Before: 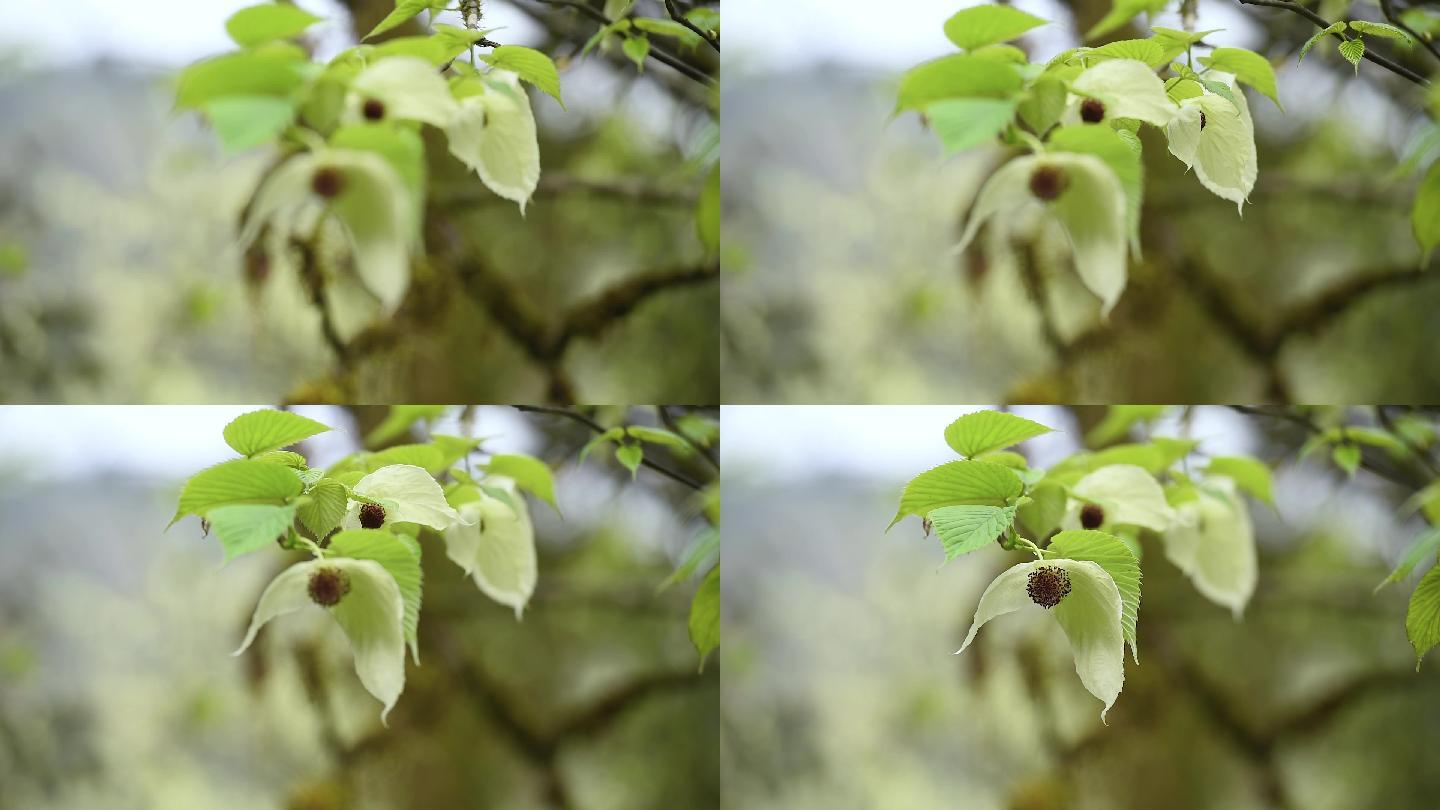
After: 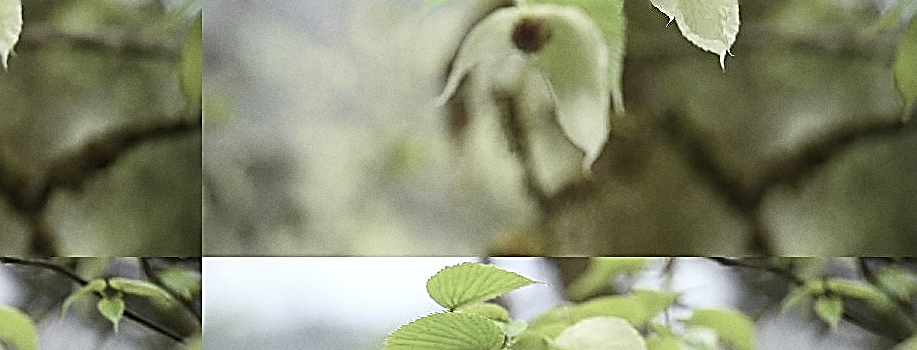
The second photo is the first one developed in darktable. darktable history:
contrast brightness saturation: contrast 0.1, saturation -0.36
grain: on, module defaults
crop: left 36.005%, top 18.293%, right 0.31%, bottom 38.444%
sharpen: amount 1.861
